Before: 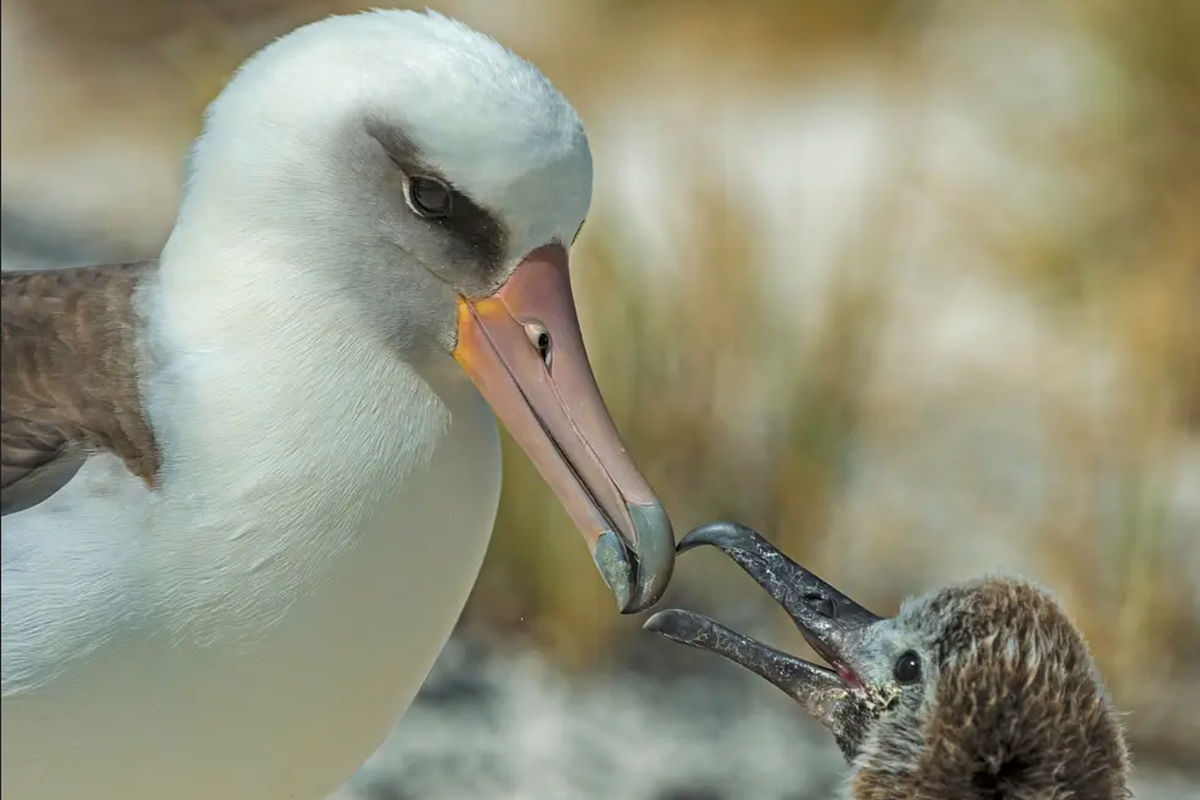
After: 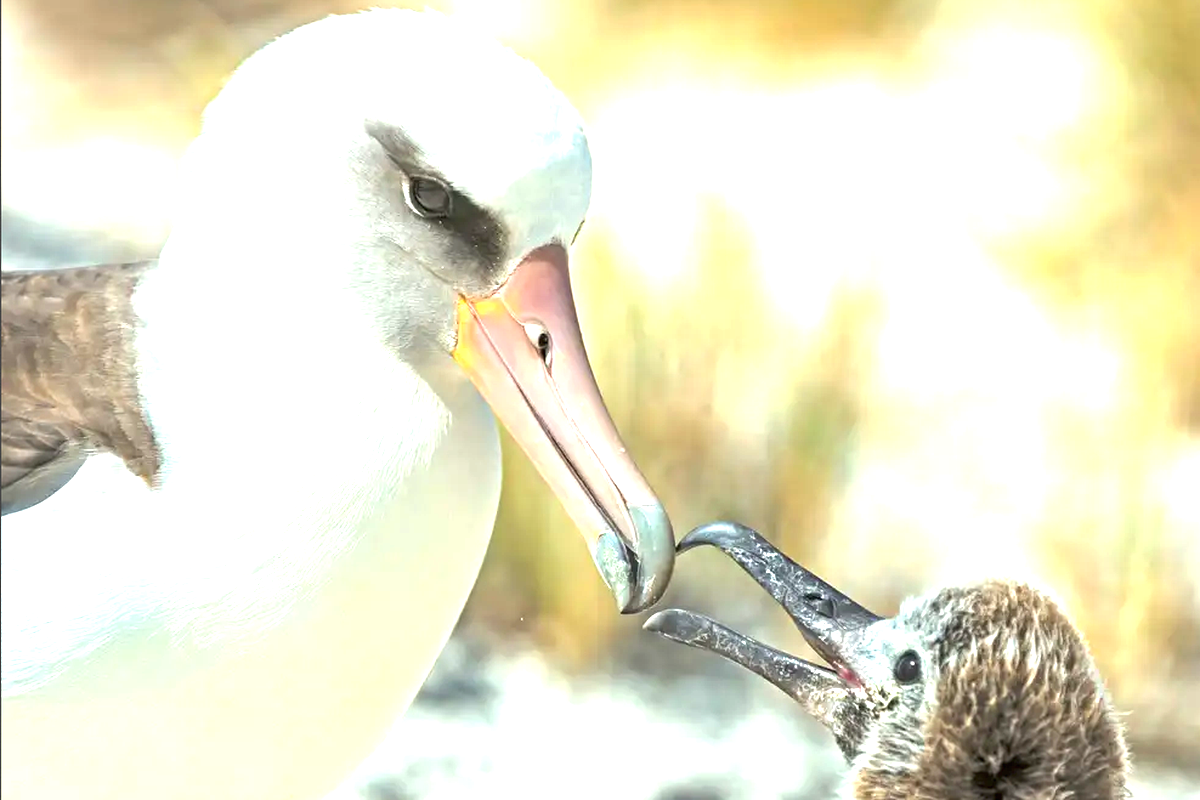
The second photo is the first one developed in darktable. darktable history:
exposure: black level correction 0, exposure 1.904 EV, compensate exposure bias true, compensate highlight preservation false
